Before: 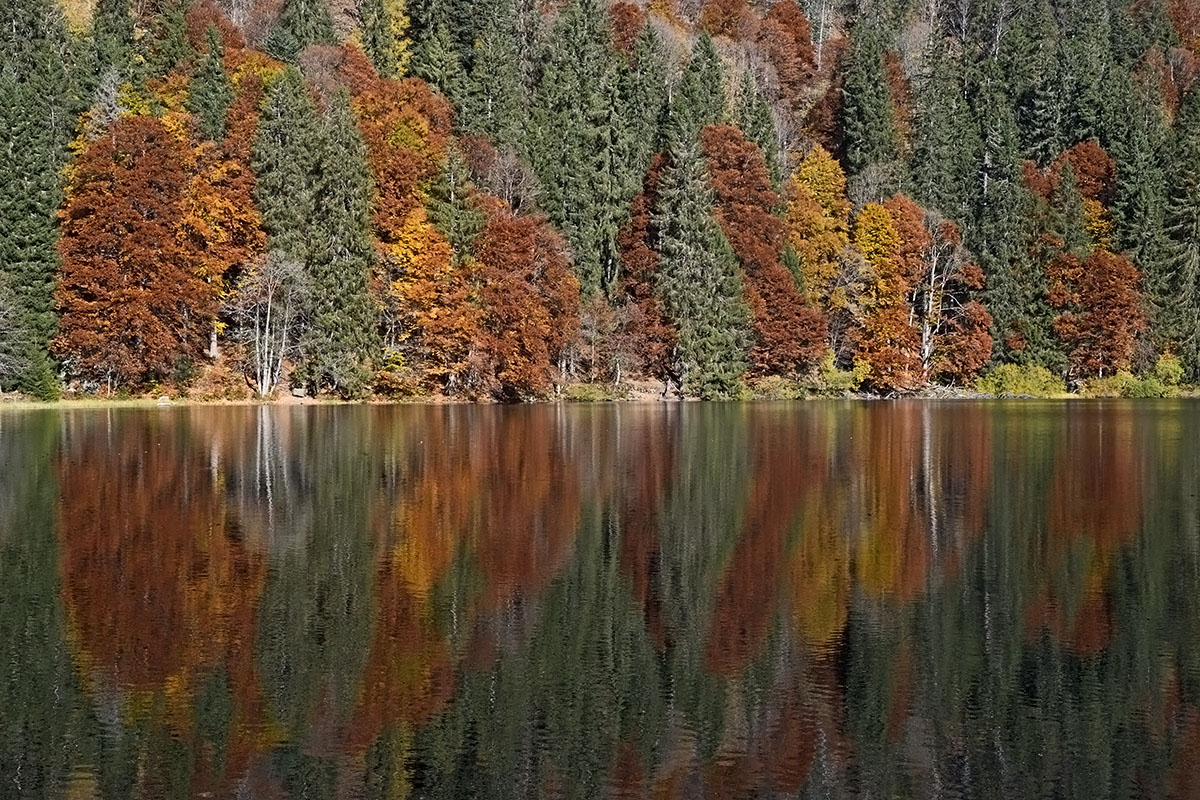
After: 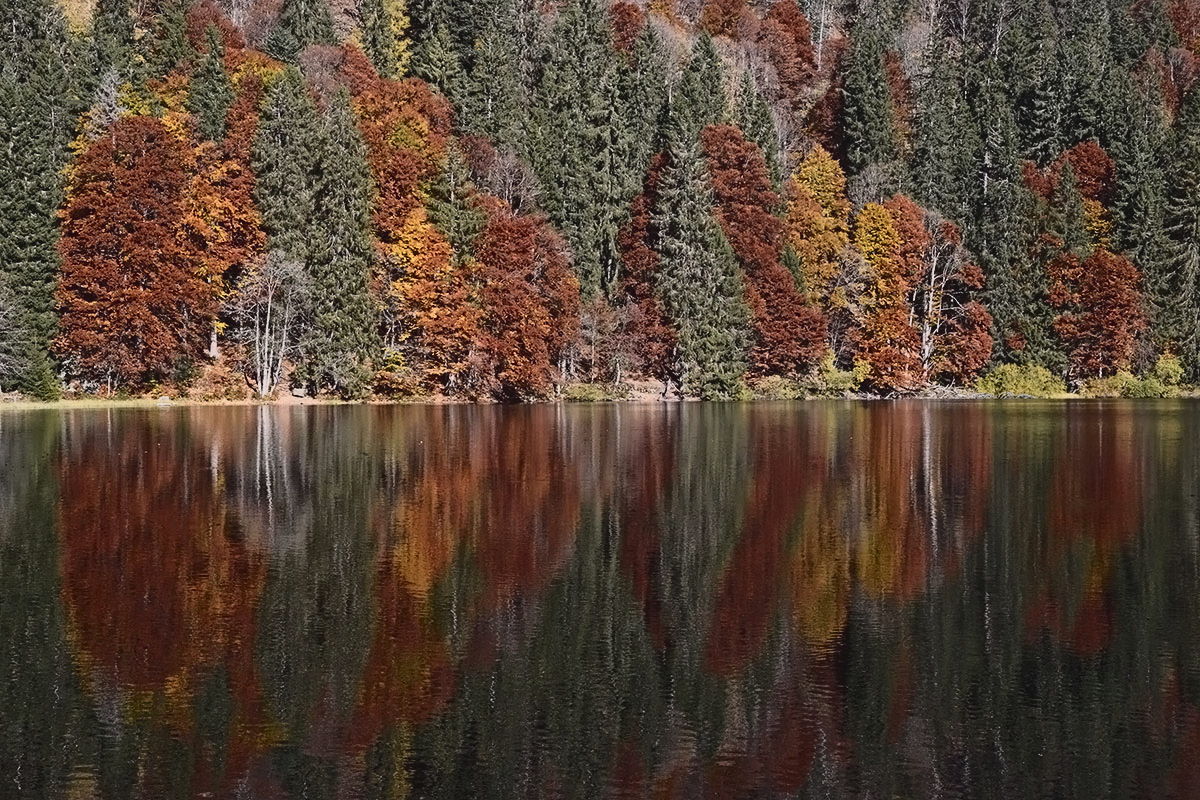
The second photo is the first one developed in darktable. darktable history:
tone curve: curves: ch0 [(0, 0.032) (0.094, 0.08) (0.265, 0.208) (0.41, 0.417) (0.498, 0.496) (0.638, 0.673) (0.819, 0.841) (0.96, 0.899)]; ch1 [(0, 0) (0.161, 0.092) (0.37, 0.302) (0.417, 0.434) (0.495, 0.504) (0.576, 0.589) (0.725, 0.765) (1, 1)]; ch2 [(0, 0) (0.352, 0.403) (0.45, 0.469) (0.521, 0.515) (0.59, 0.579) (1, 1)], color space Lab, independent channels, preserve colors none
contrast brightness saturation: contrast -0.08, brightness -0.04, saturation -0.11
